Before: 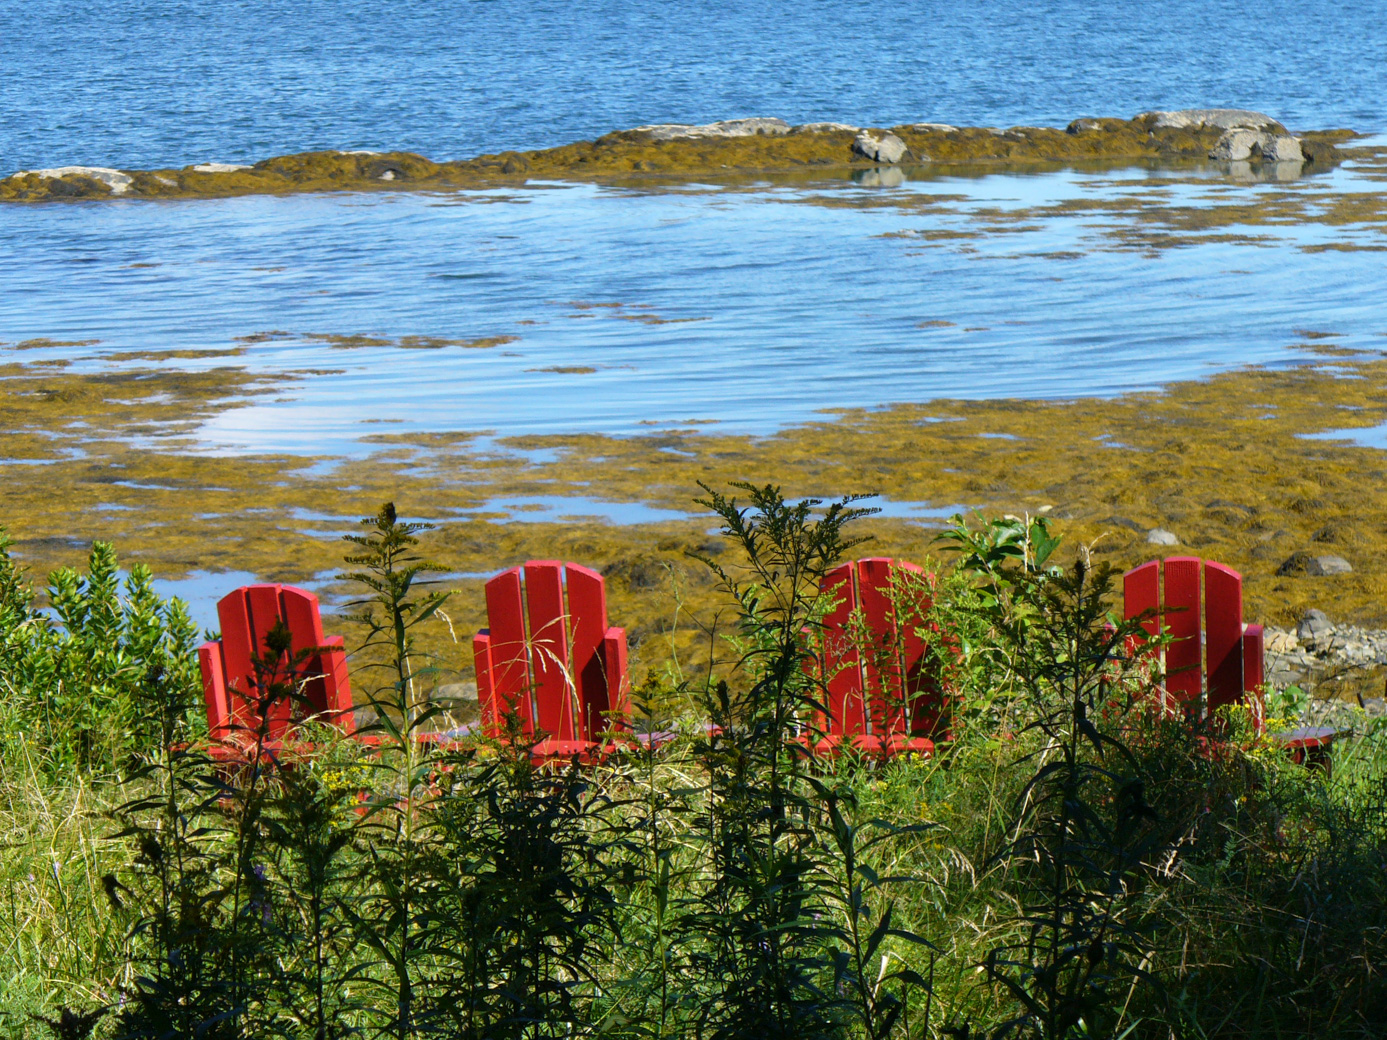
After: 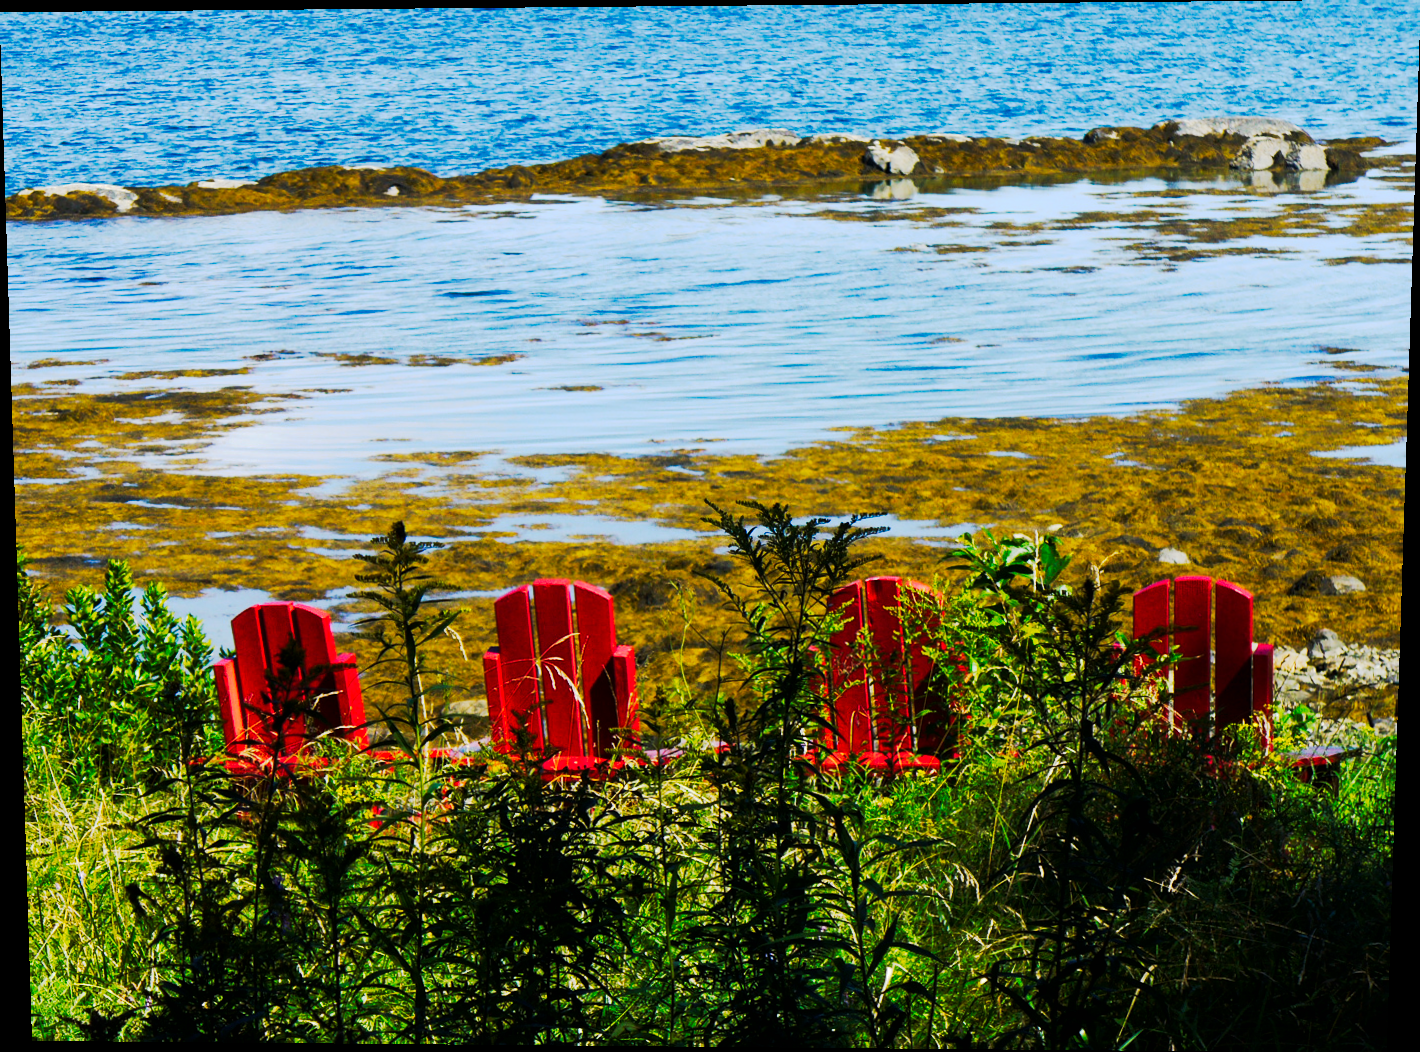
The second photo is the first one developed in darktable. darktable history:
rotate and perspective: lens shift (vertical) 0.048, lens shift (horizontal) -0.024, automatic cropping off
tone curve: curves: ch0 [(0, 0) (0.003, 0.002) (0.011, 0.002) (0.025, 0.002) (0.044, 0.007) (0.069, 0.014) (0.1, 0.026) (0.136, 0.04) (0.177, 0.061) (0.224, 0.1) (0.277, 0.151) (0.335, 0.198) (0.399, 0.272) (0.468, 0.387) (0.543, 0.553) (0.623, 0.716) (0.709, 0.8) (0.801, 0.855) (0.898, 0.897) (1, 1)], preserve colors none
